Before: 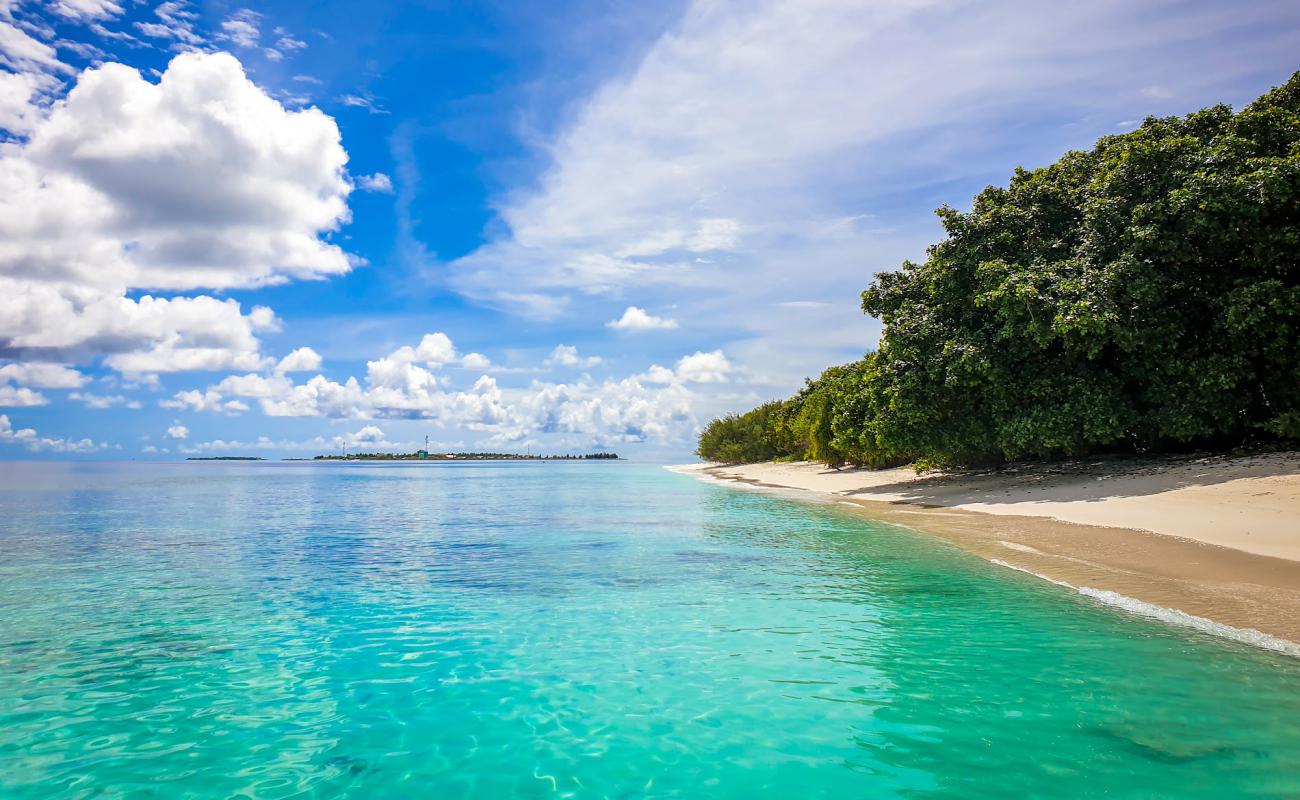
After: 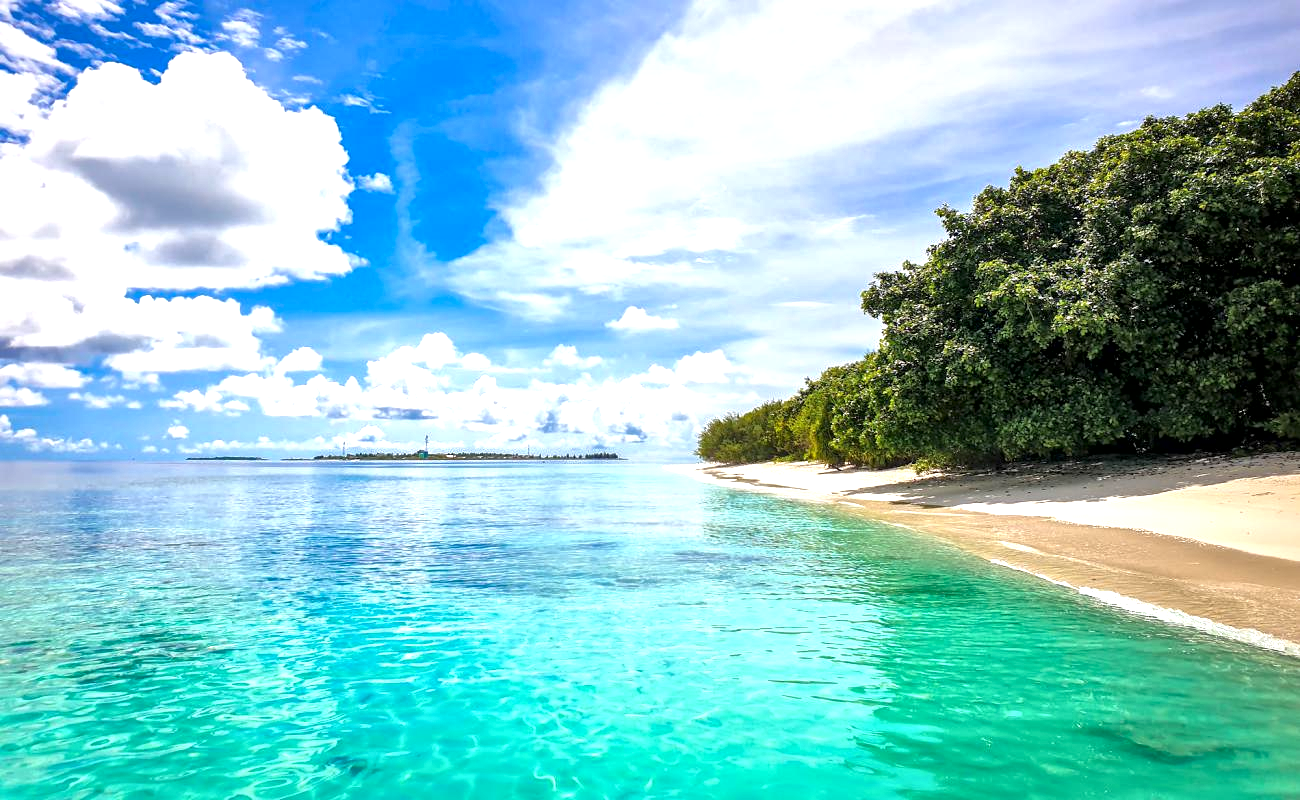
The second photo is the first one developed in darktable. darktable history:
exposure: black level correction 0, exposure 0.698 EV, compensate highlight preservation false
local contrast: mode bilateral grid, contrast 20, coarseness 51, detail 171%, midtone range 0.2
